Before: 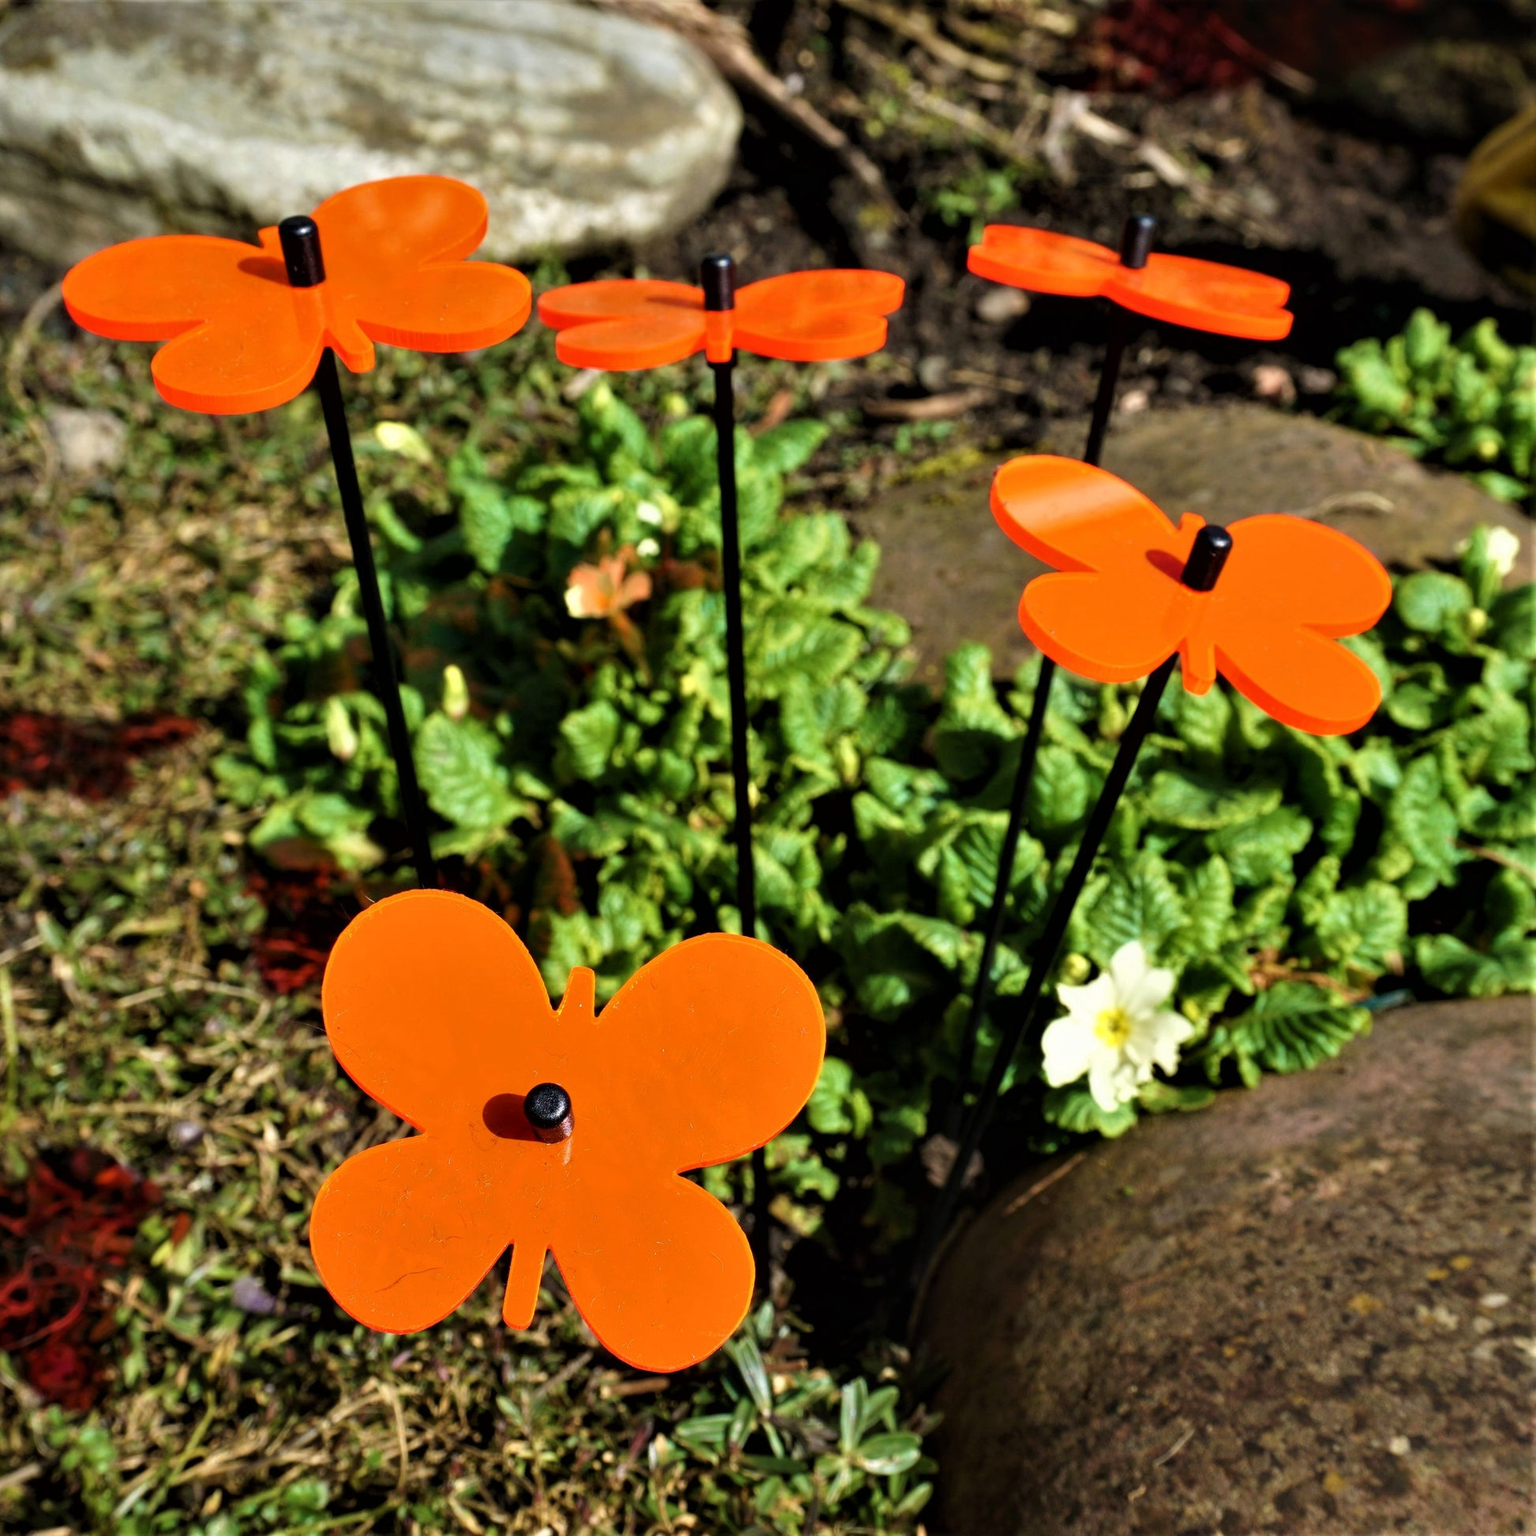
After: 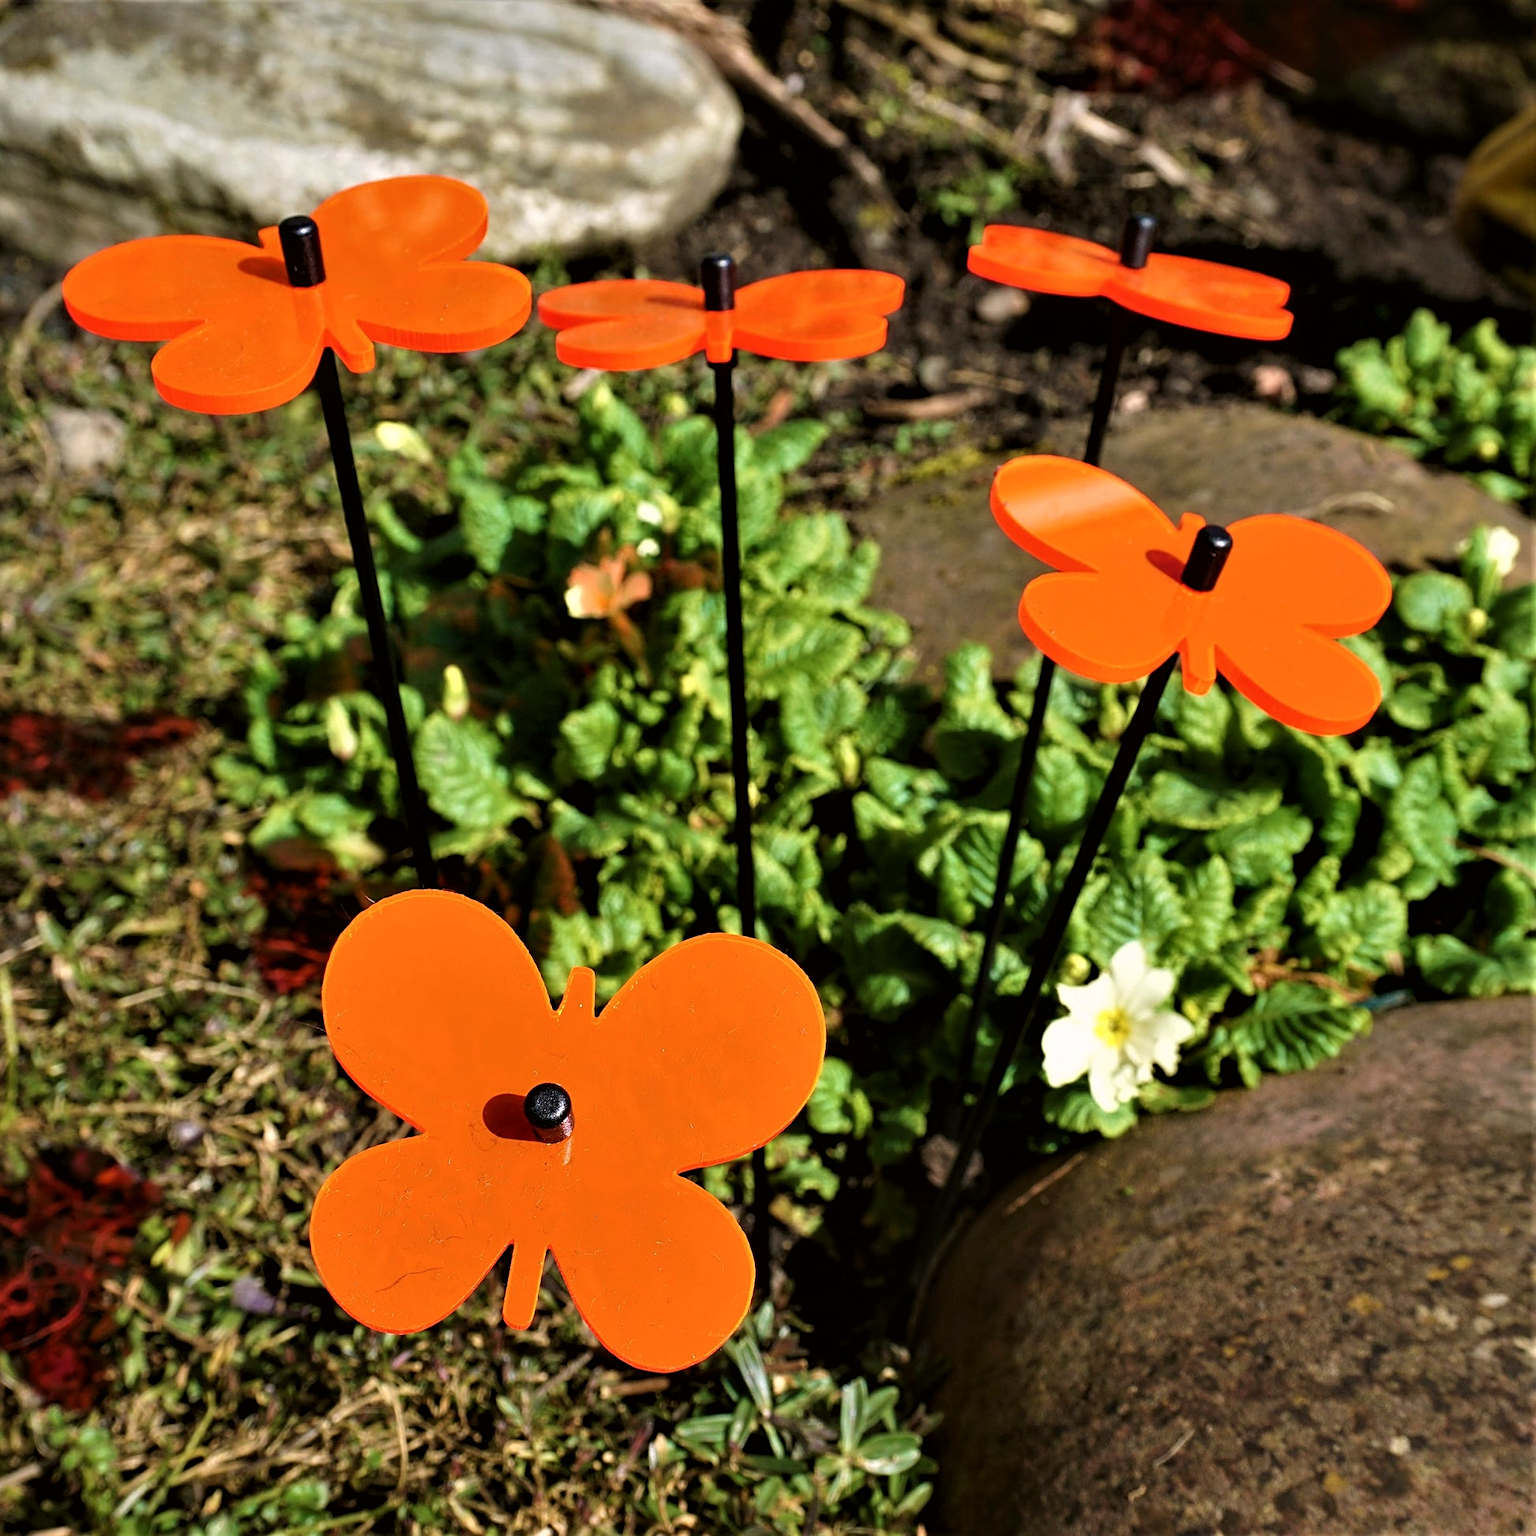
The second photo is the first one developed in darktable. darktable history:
tone equalizer: on, module defaults
sharpen: on, module defaults
color correction: highlights a* 3.12, highlights b* -1.55, shadows a* -0.101, shadows b* 2.52, saturation 0.98
